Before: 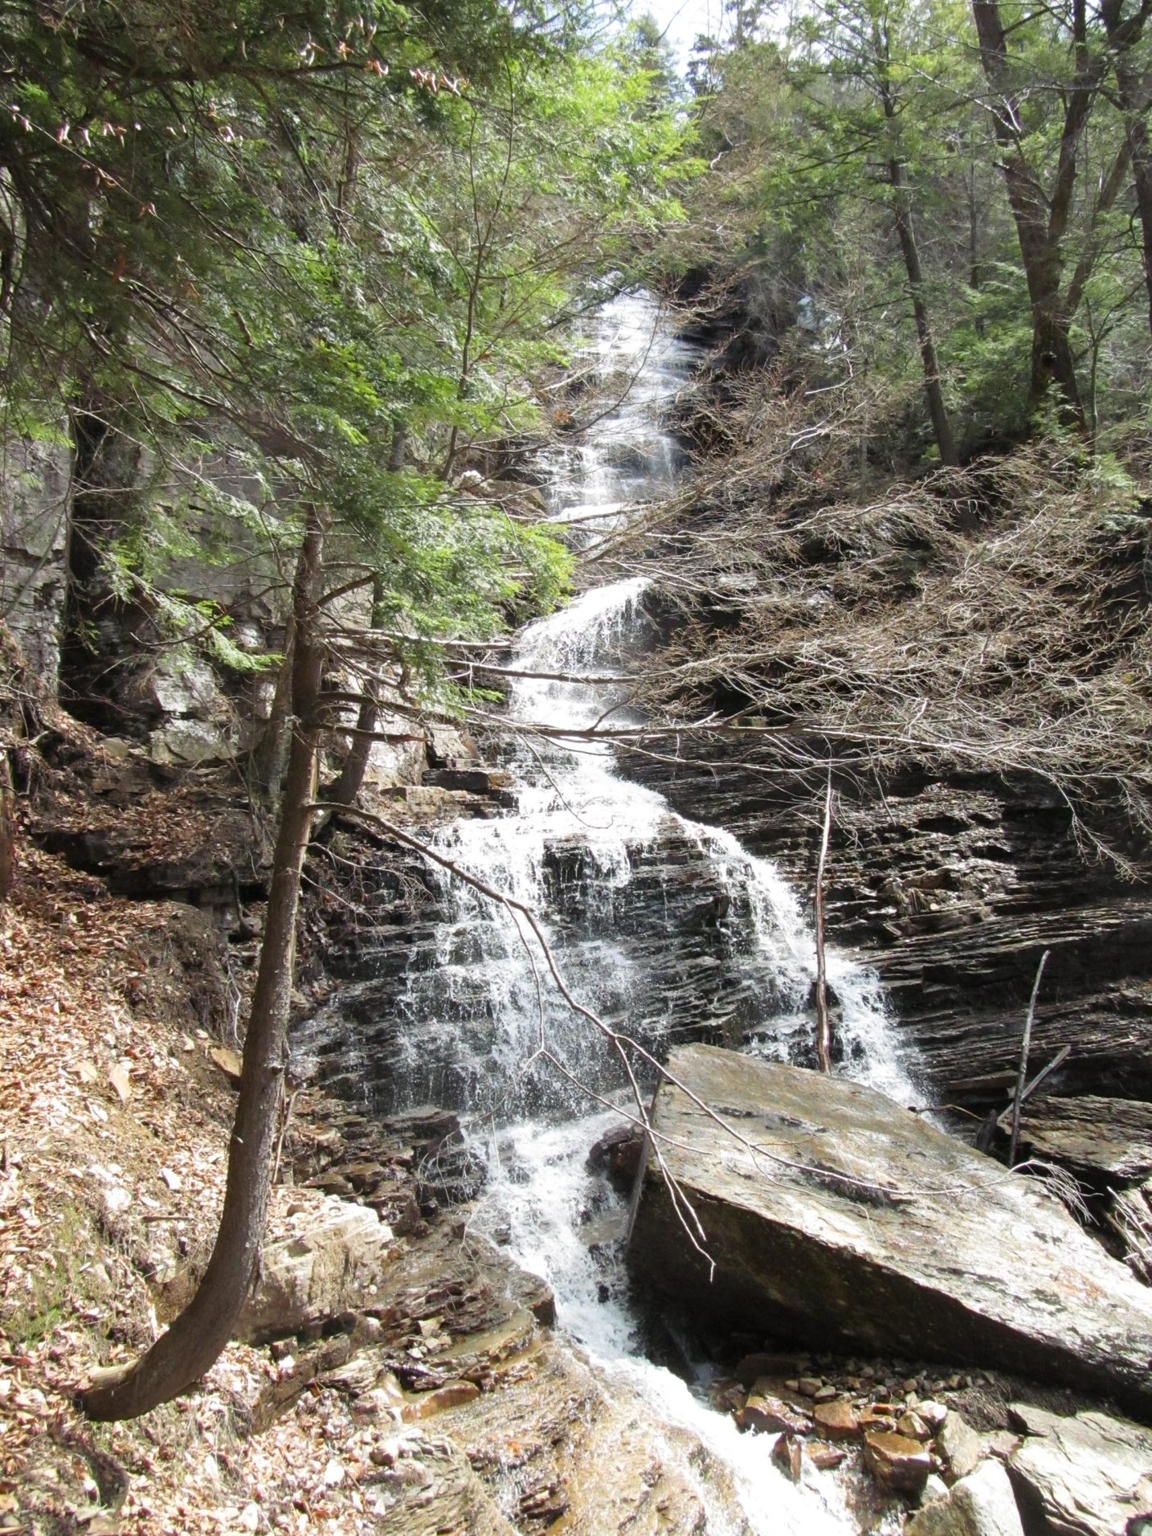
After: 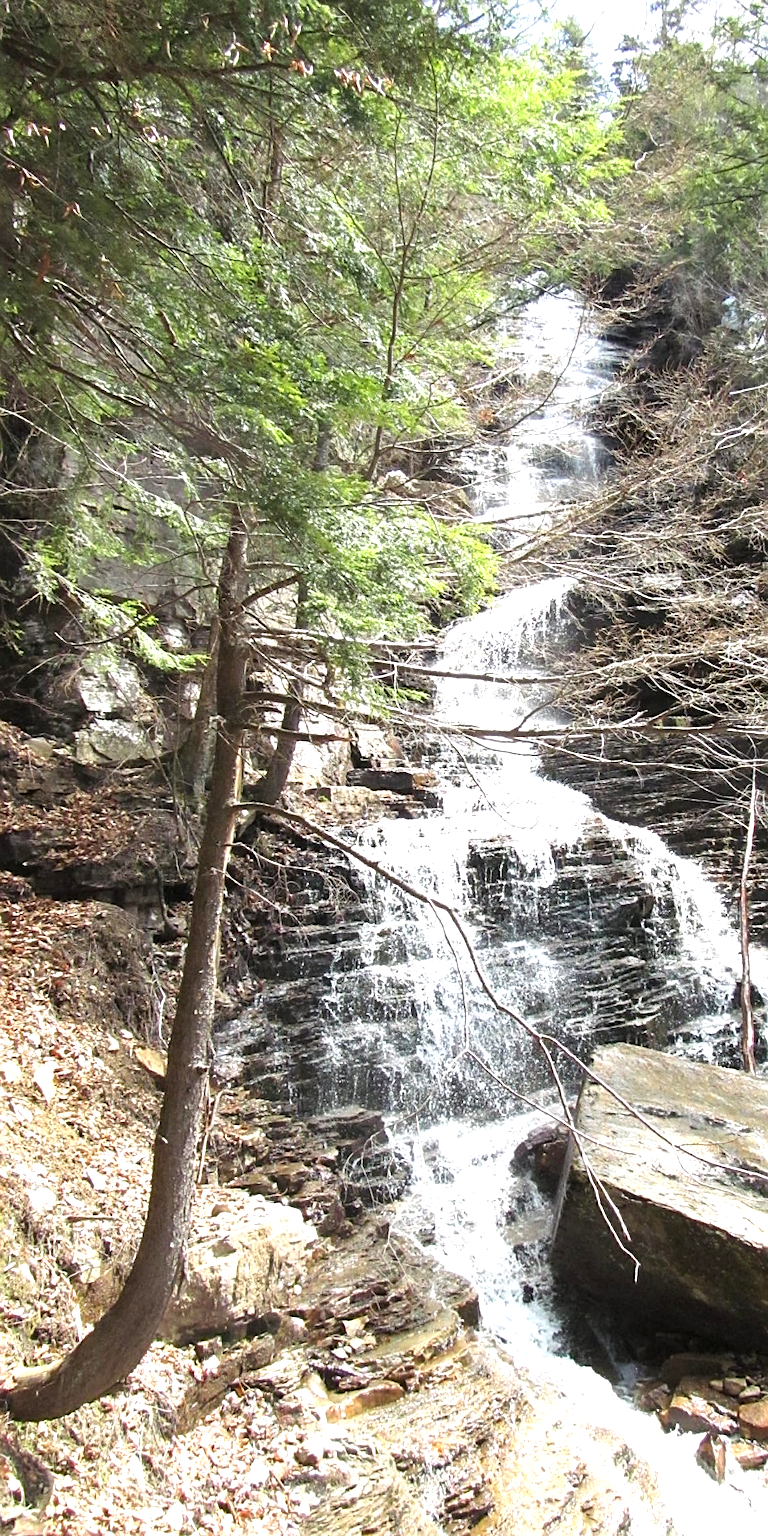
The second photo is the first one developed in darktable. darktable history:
crop and rotate: left 6.617%, right 26.717%
exposure: black level correction 0, exposure 0.7 EV, compensate exposure bias true, compensate highlight preservation false
sharpen: on, module defaults
